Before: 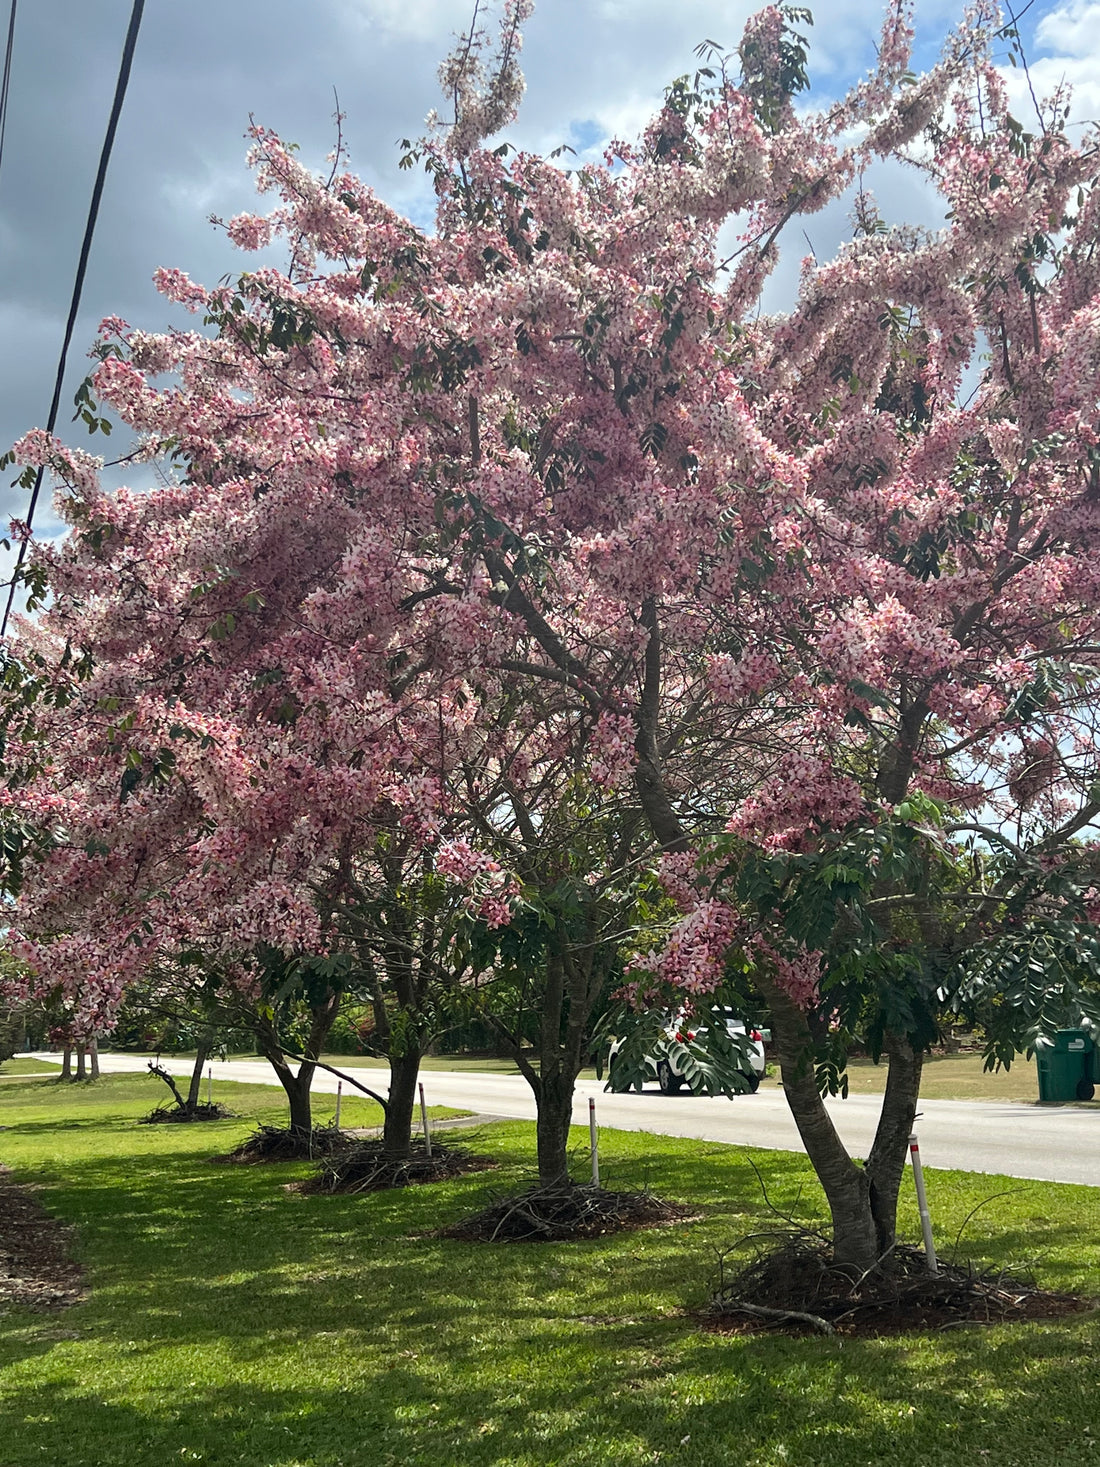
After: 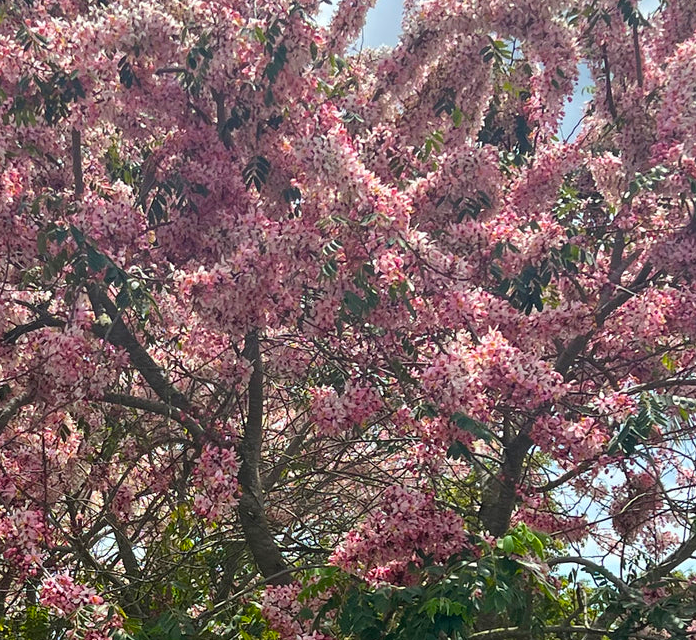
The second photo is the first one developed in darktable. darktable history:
crop: left 36.117%, top 18.201%, right 0.558%, bottom 38.153%
color balance rgb: linear chroma grading › global chroma 15.209%, perceptual saturation grading › global saturation 30.243%
